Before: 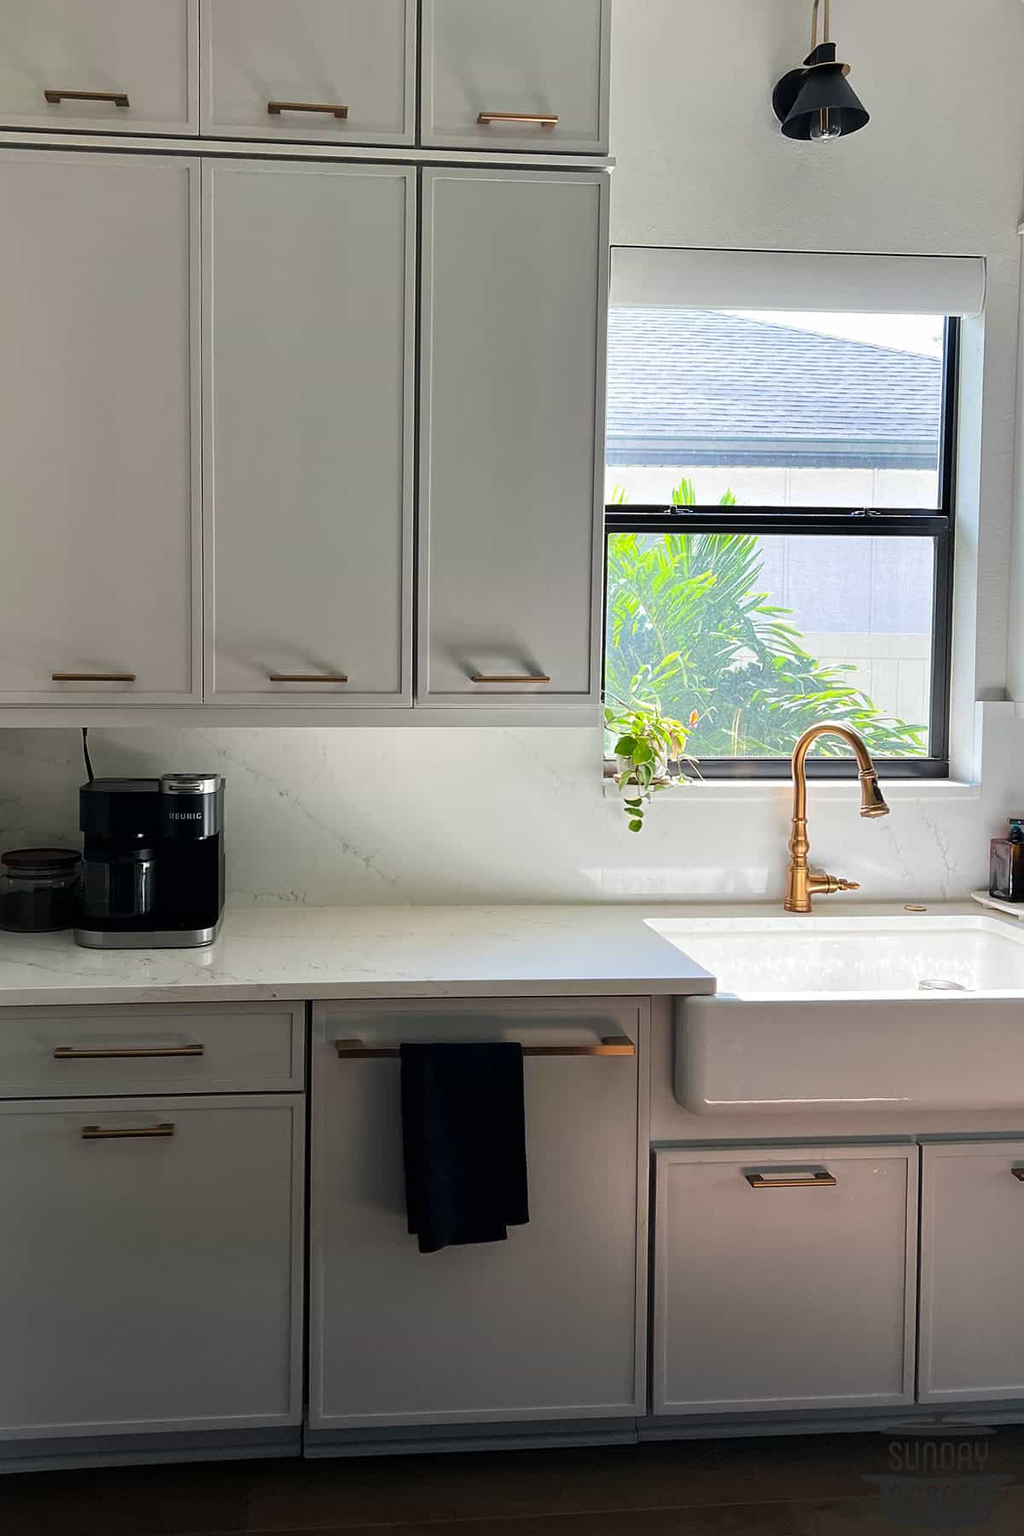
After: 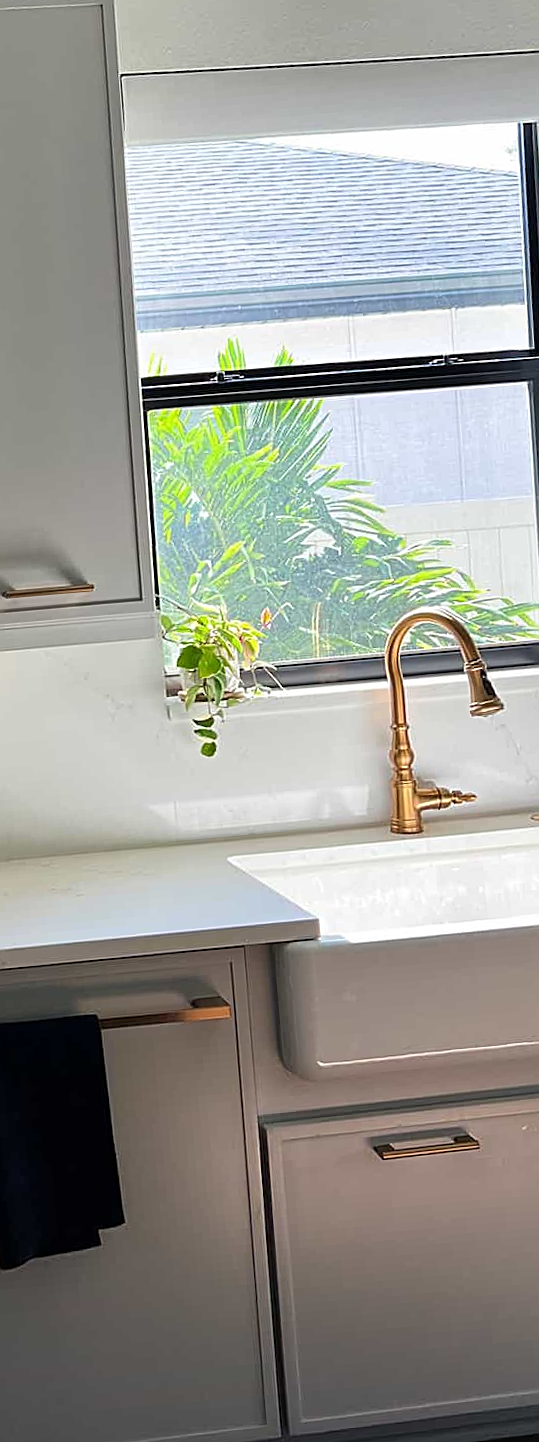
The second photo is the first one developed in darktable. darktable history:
sharpen: on, module defaults
rotate and perspective: rotation -4.98°, automatic cropping off
crop: left 45.721%, top 13.393%, right 14.118%, bottom 10.01%
